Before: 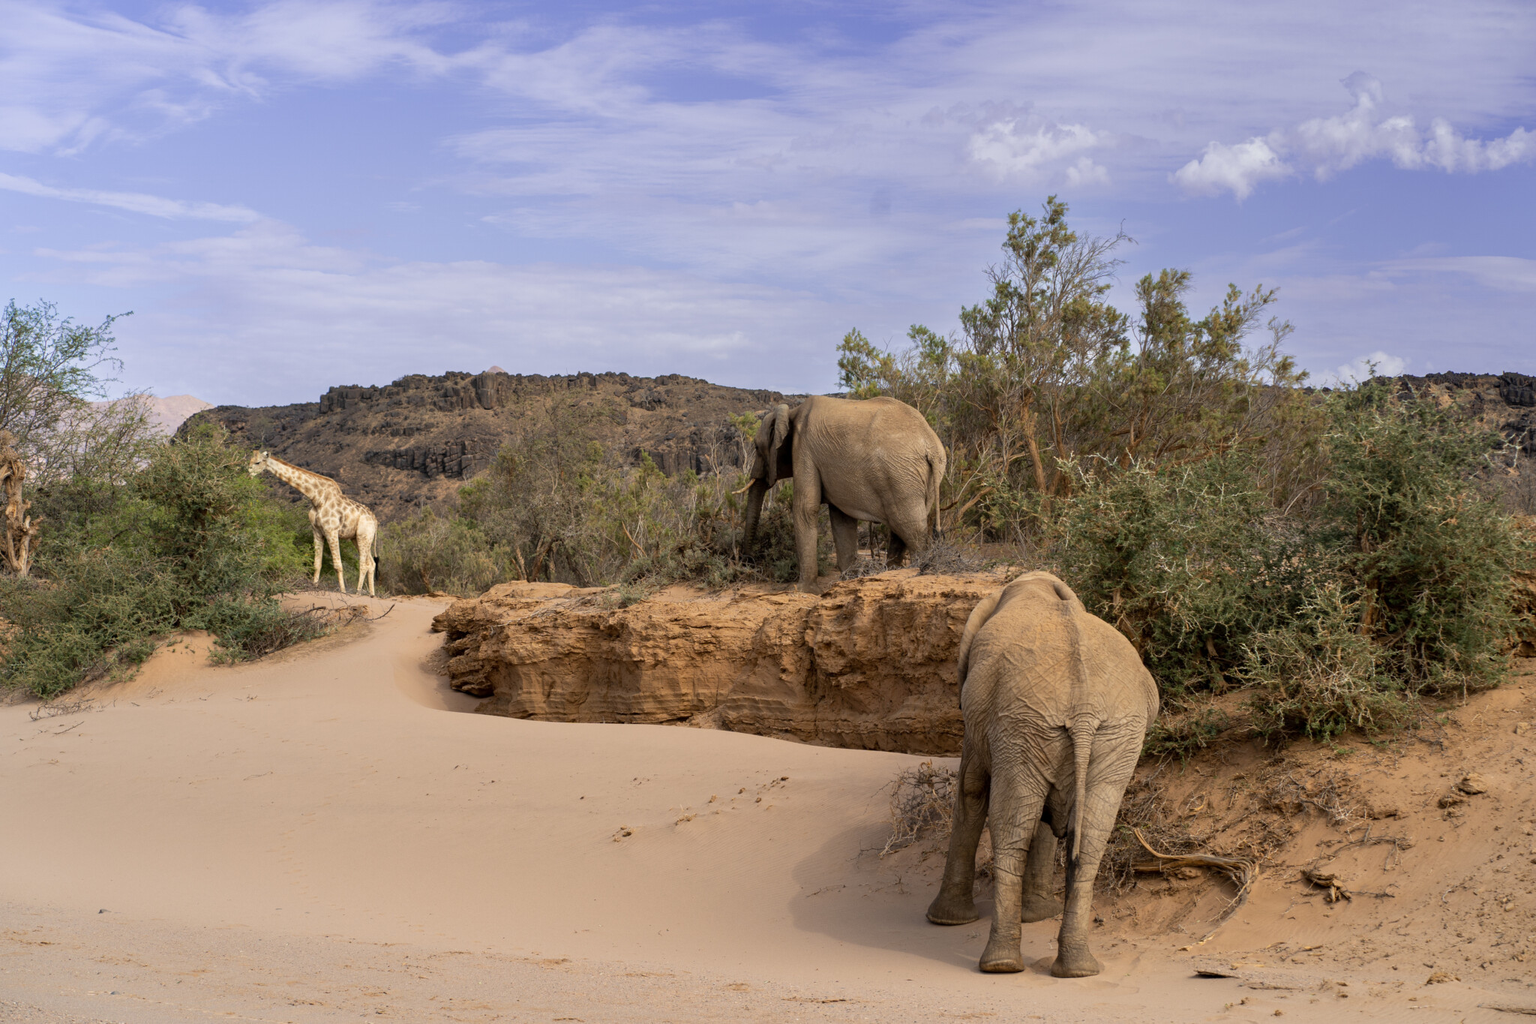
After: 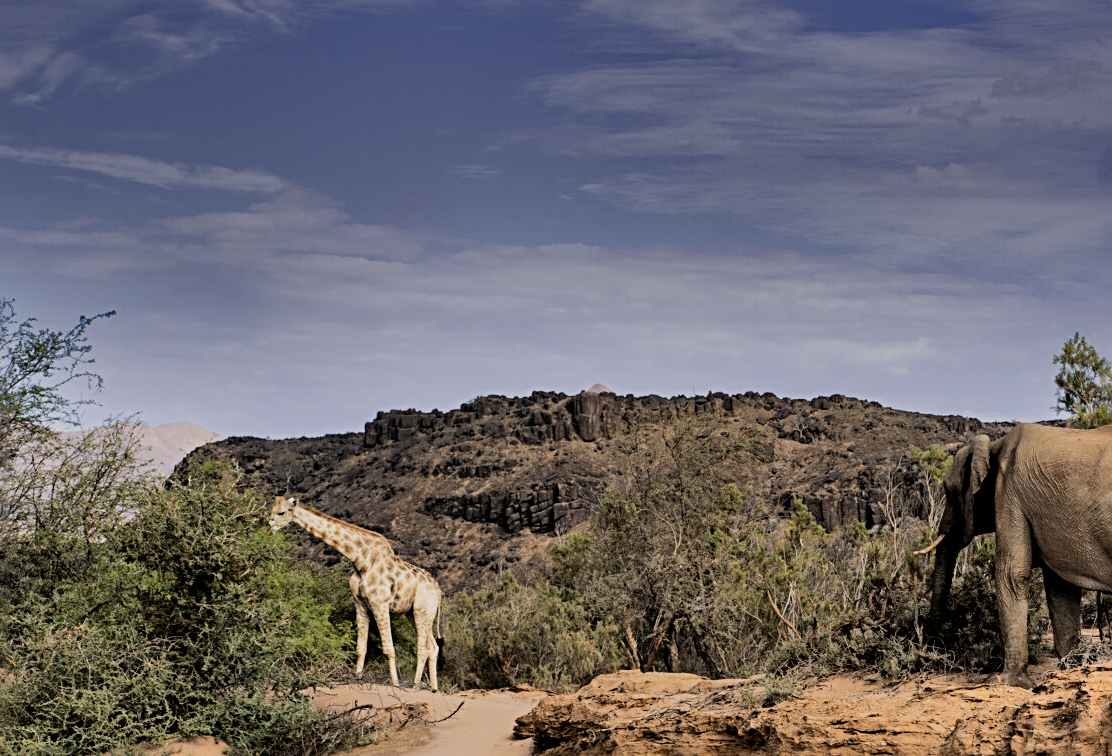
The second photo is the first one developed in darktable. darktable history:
crop and rotate: left 3.07%, top 7.629%, right 42.597%, bottom 36.972%
shadows and highlights: radius 124.65, shadows 98.78, white point adjustment -2.91, highlights -98.22, soften with gaussian
filmic rgb: black relative exposure -5.09 EV, white relative exposure 3.96 EV, hardness 2.88, contrast 1.298, highlights saturation mix -31.45%
sharpen: radius 3.964
